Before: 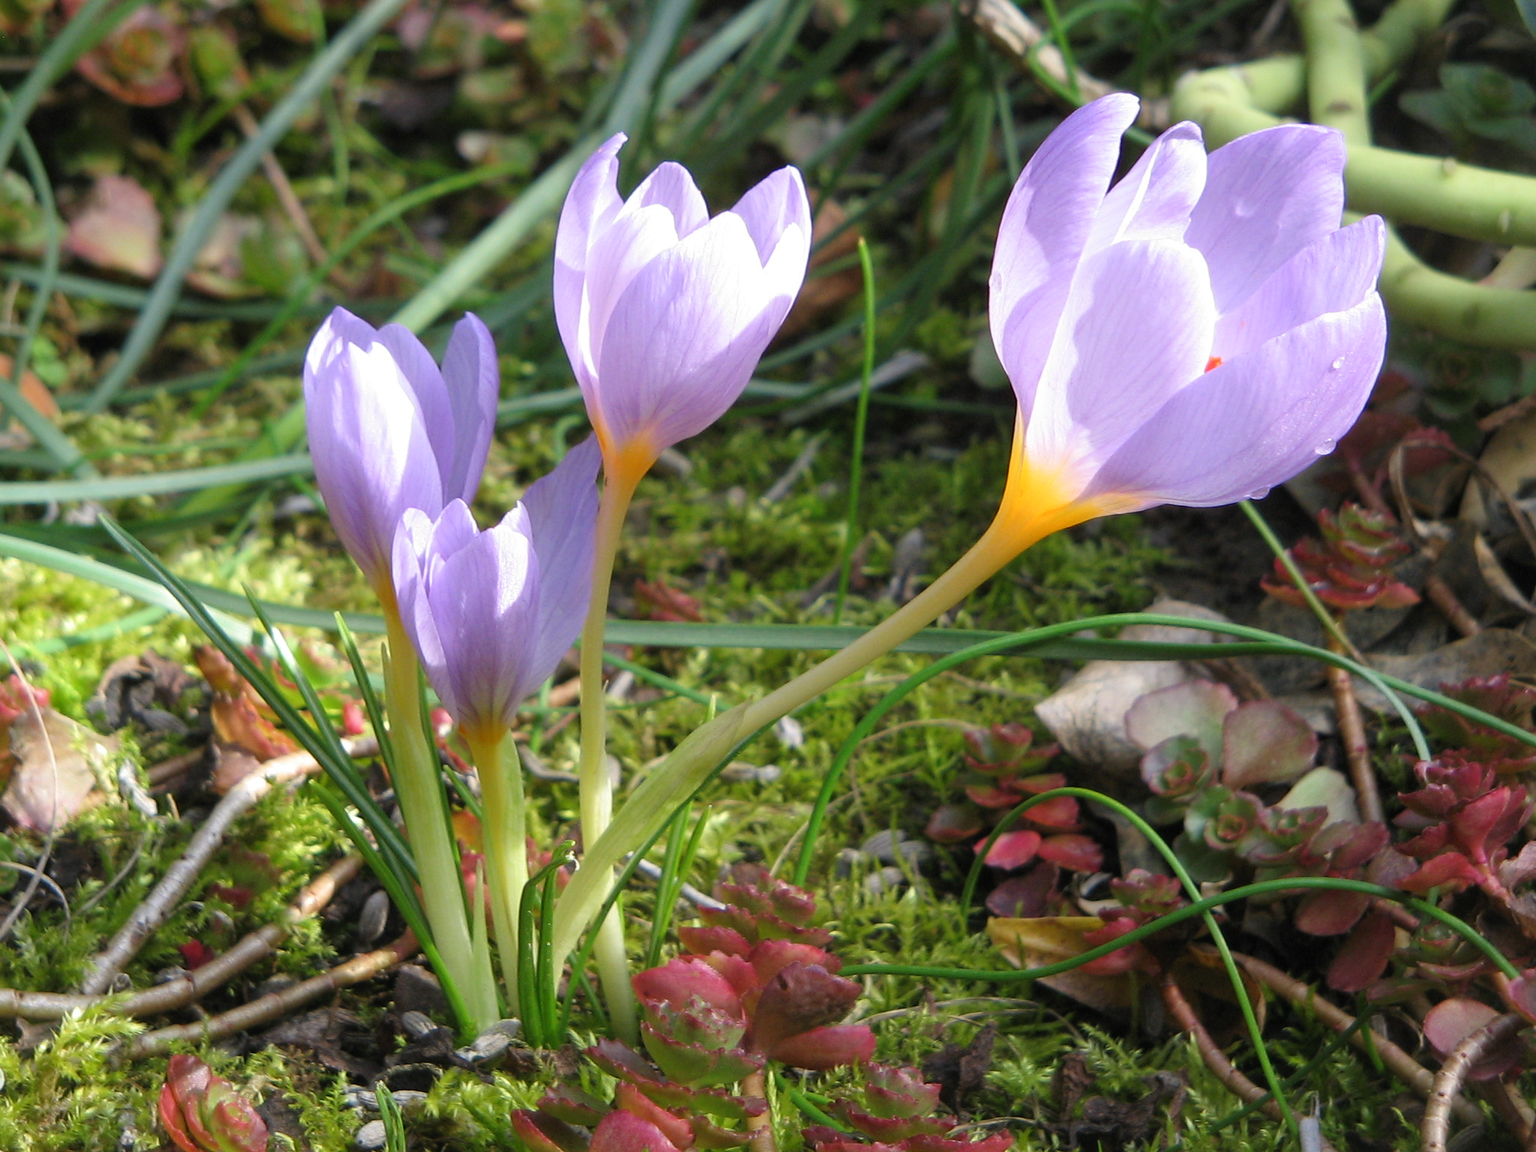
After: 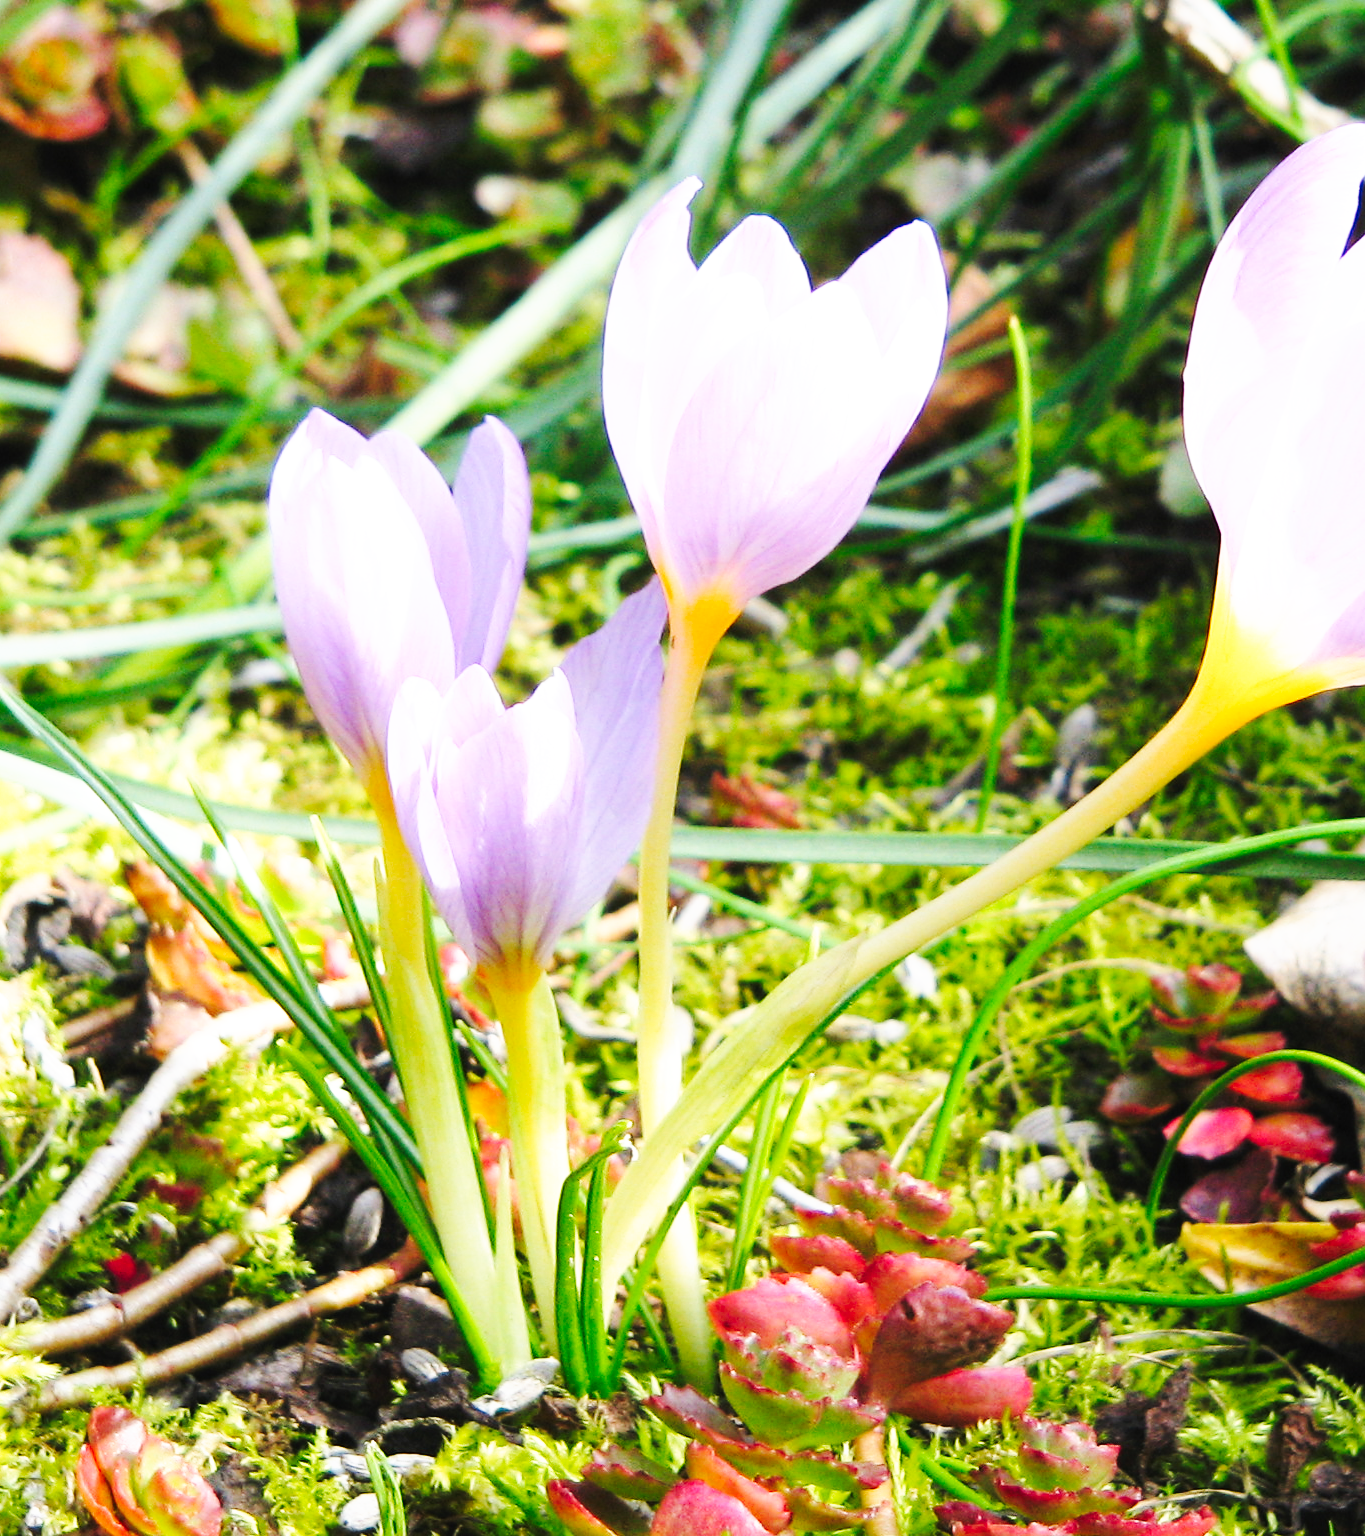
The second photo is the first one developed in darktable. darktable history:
crop and rotate: left 6.617%, right 26.717%
tone curve: curves: ch0 [(0, 0) (0.003, 0.011) (0.011, 0.02) (0.025, 0.032) (0.044, 0.046) (0.069, 0.071) (0.1, 0.107) (0.136, 0.144) (0.177, 0.189) (0.224, 0.244) (0.277, 0.309) (0.335, 0.398) (0.399, 0.477) (0.468, 0.583) (0.543, 0.675) (0.623, 0.772) (0.709, 0.855) (0.801, 0.926) (0.898, 0.979) (1, 1)], preserve colors none
base curve: curves: ch0 [(0, 0) (0.028, 0.03) (0.121, 0.232) (0.46, 0.748) (0.859, 0.968) (1, 1)], preserve colors none
